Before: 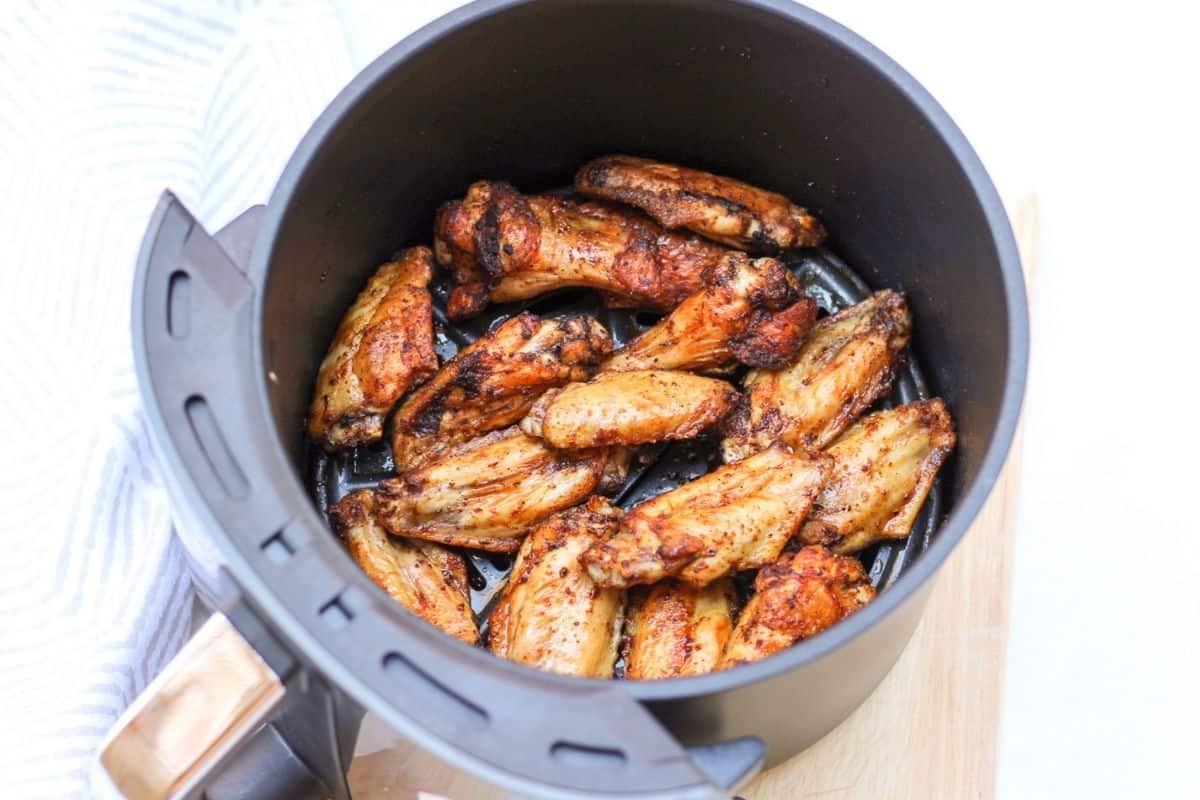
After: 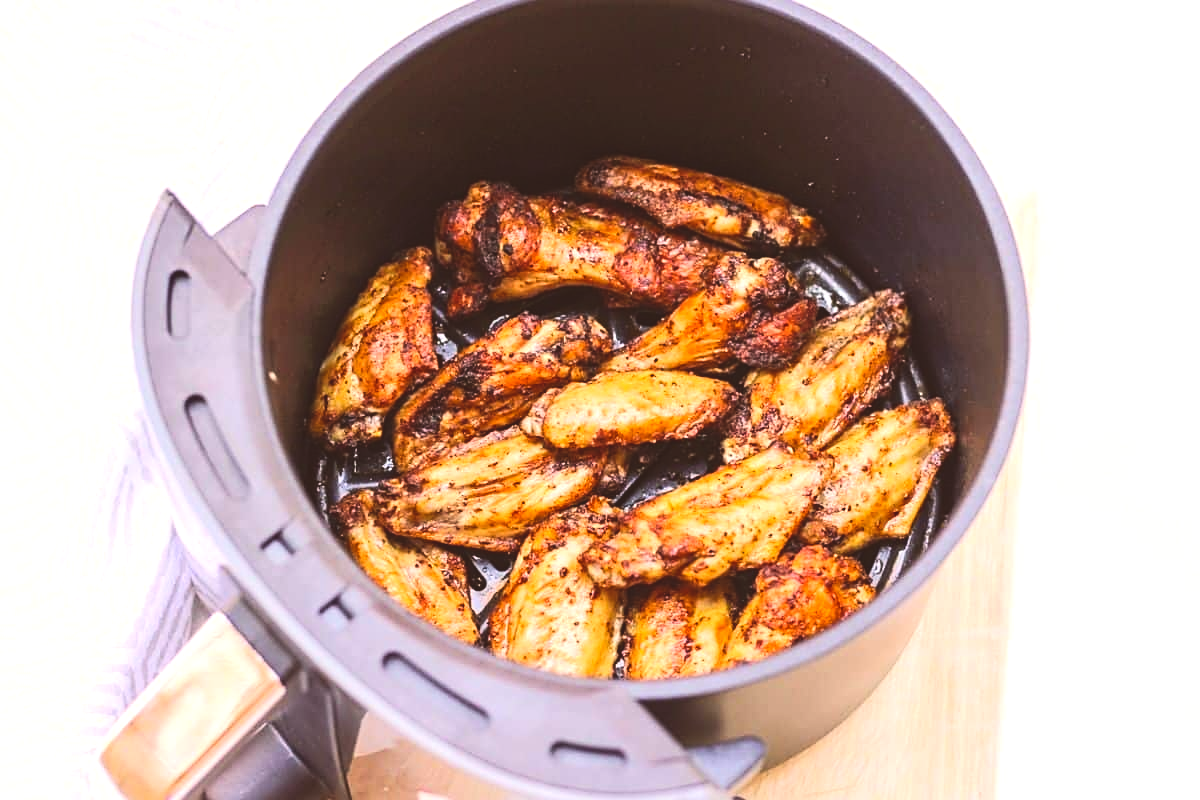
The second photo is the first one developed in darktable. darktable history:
color balance rgb: global offset › luminance 1.983%, linear chroma grading › global chroma 14.53%, perceptual saturation grading › global saturation 19.52%, perceptual brilliance grading › highlights 8.588%, perceptual brilliance grading › mid-tones 2.997%, perceptual brilliance grading › shadows 1.753%
color correction: highlights a* 10.23, highlights b* 9.77, shadows a* 8.69, shadows b* 7.97, saturation 0.822
tone curve: curves: ch0 [(0, 0.023) (0.217, 0.19) (0.754, 0.801) (1, 0.977)]; ch1 [(0, 0) (0.392, 0.398) (0.5, 0.5) (0.521, 0.528) (0.56, 0.577) (1, 1)]; ch2 [(0, 0) (0.5, 0.5) (0.579, 0.561) (0.65, 0.657) (1, 1)], color space Lab, linked channels, preserve colors none
sharpen: on, module defaults
